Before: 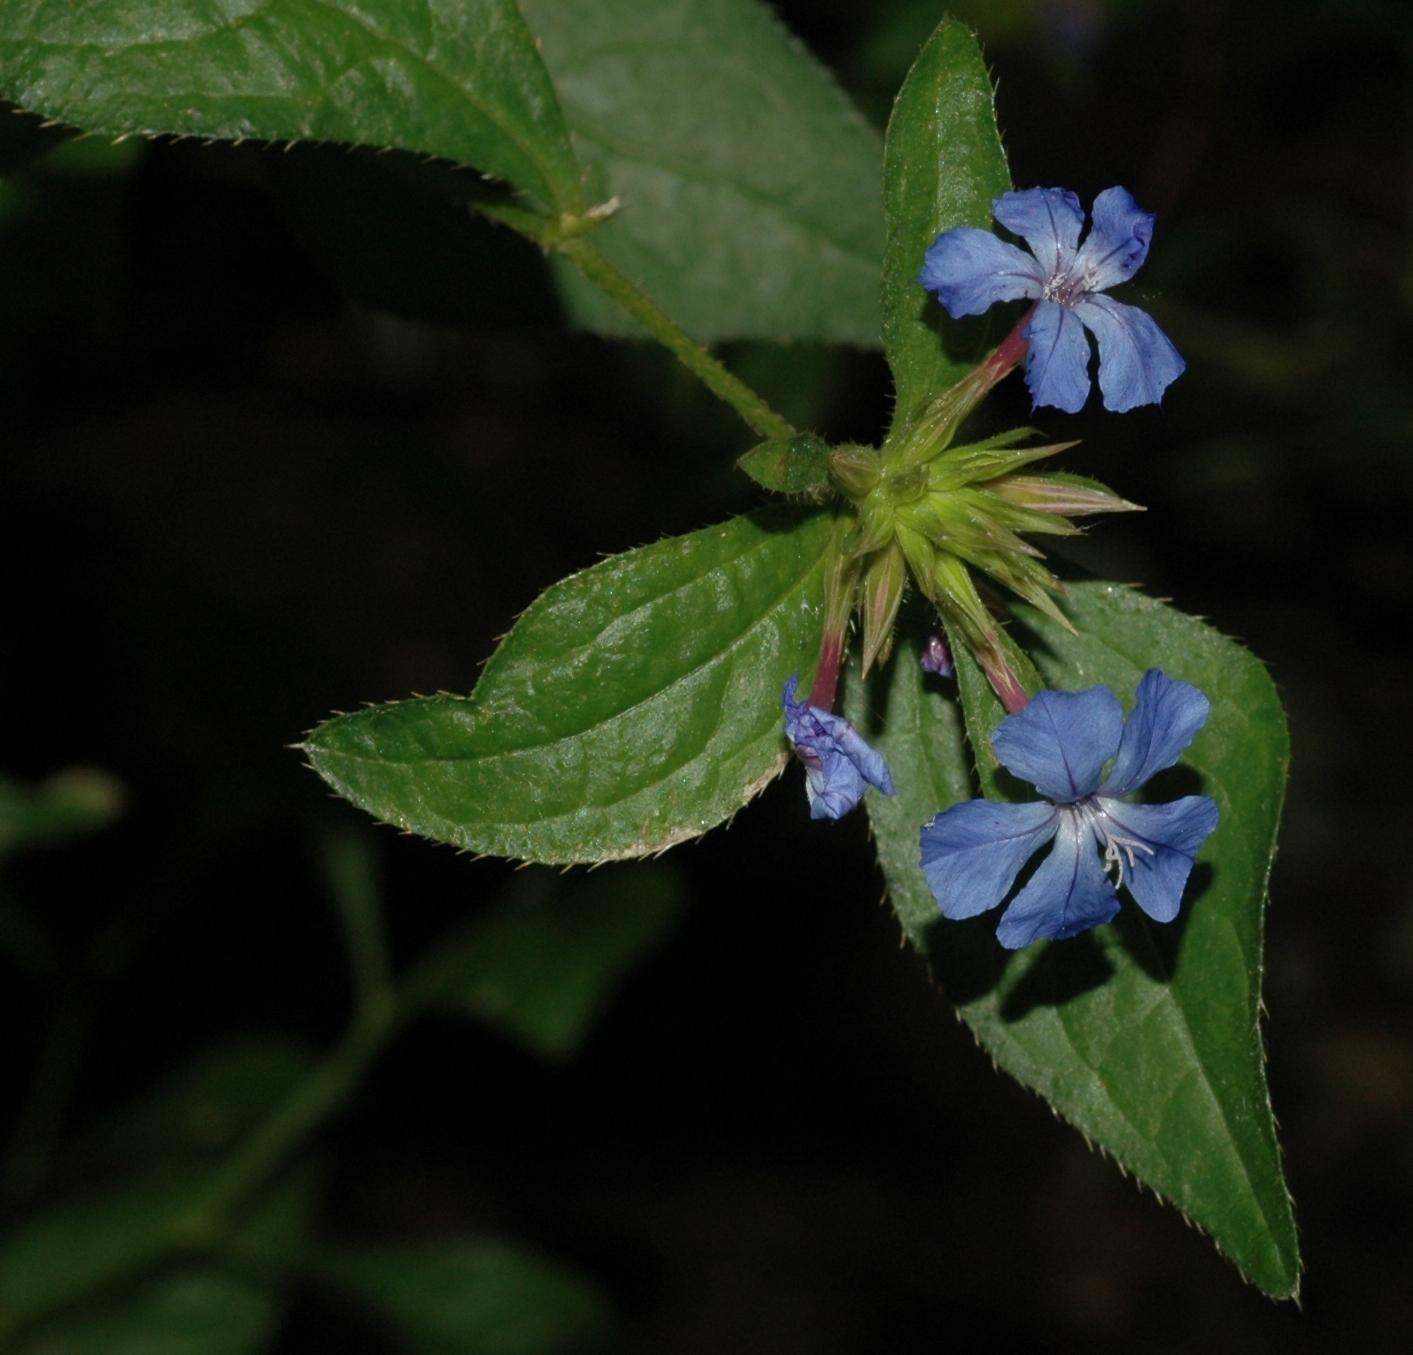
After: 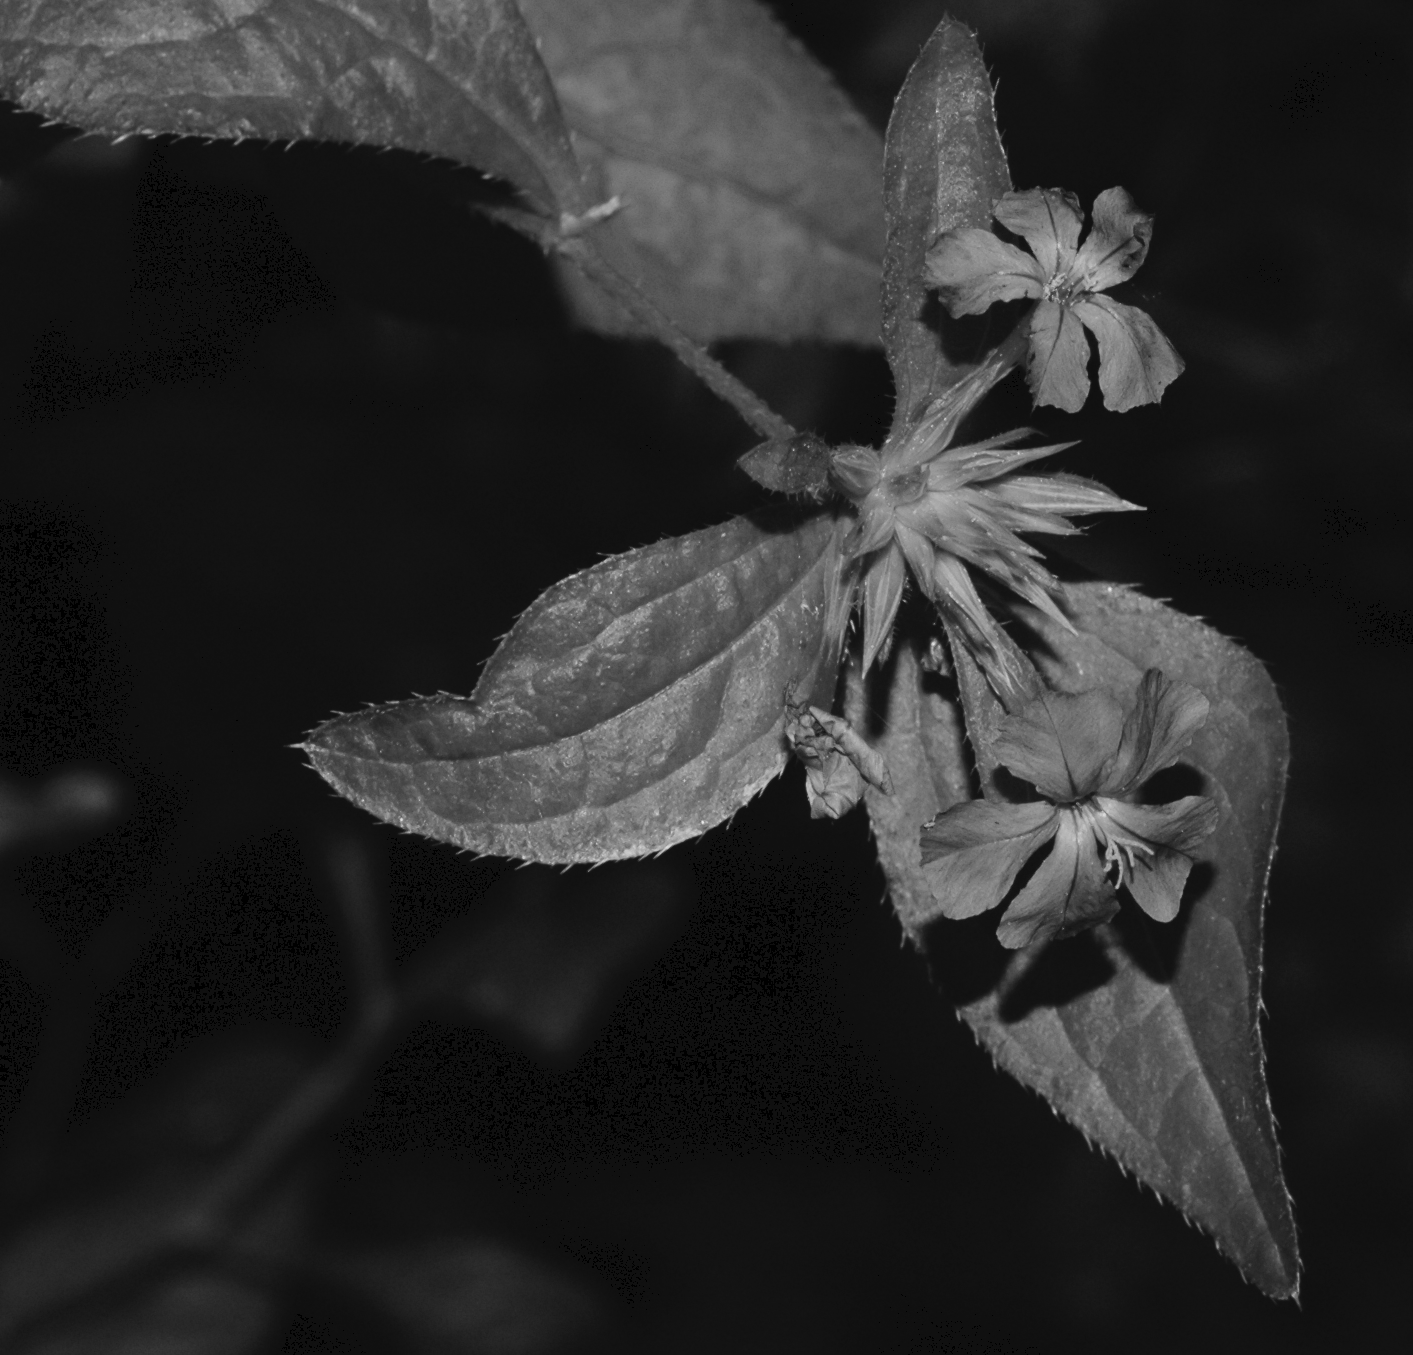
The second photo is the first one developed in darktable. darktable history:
monochrome: a 26.22, b 42.67, size 0.8
tone curve: curves: ch0 [(0, 0) (0.003, 0.046) (0.011, 0.052) (0.025, 0.059) (0.044, 0.069) (0.069, 0.084) (0.1, 0.107) (0.136, 0.133) (0.177, 0.171) (0.224, 0.216) (0.277, 0.293) (0.335, 0.371) (0.399, 0.481) (0.468, 0.577) (0.543, 0.662) (0.623, 0.749) (0.709, 0.831) (0.801, 0.891) (0.898, 0.942) (1, 1)], preserve colors none
